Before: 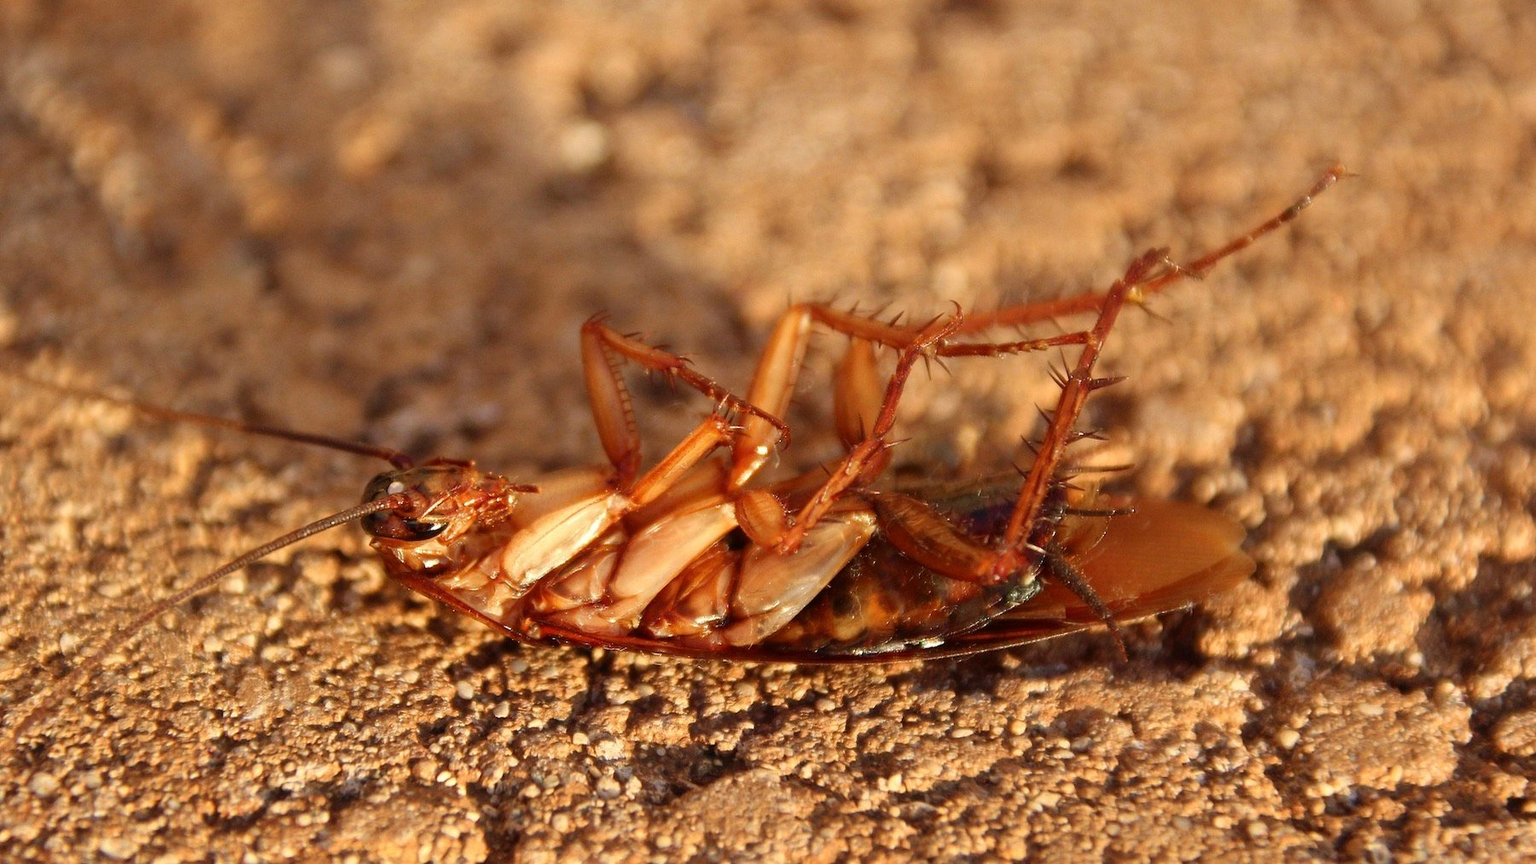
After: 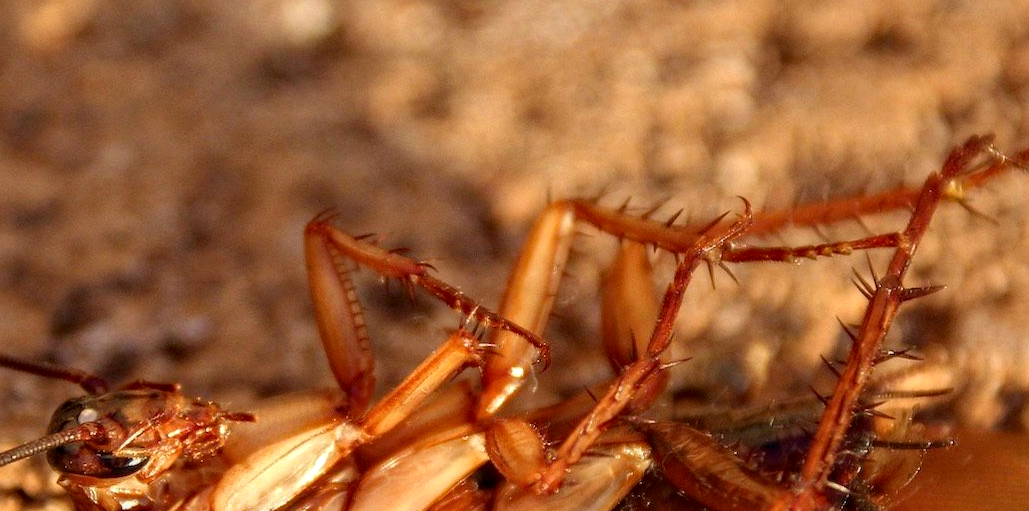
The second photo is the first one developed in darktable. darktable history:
exposure: black level correction 0.001, compensate highlight preservation false
local contrast: on, module defaults
haze removal: compatibility mode true, adaptive false
crop: left 20.932%, top 15.471%, right 21.848%, bottom 34.081%
